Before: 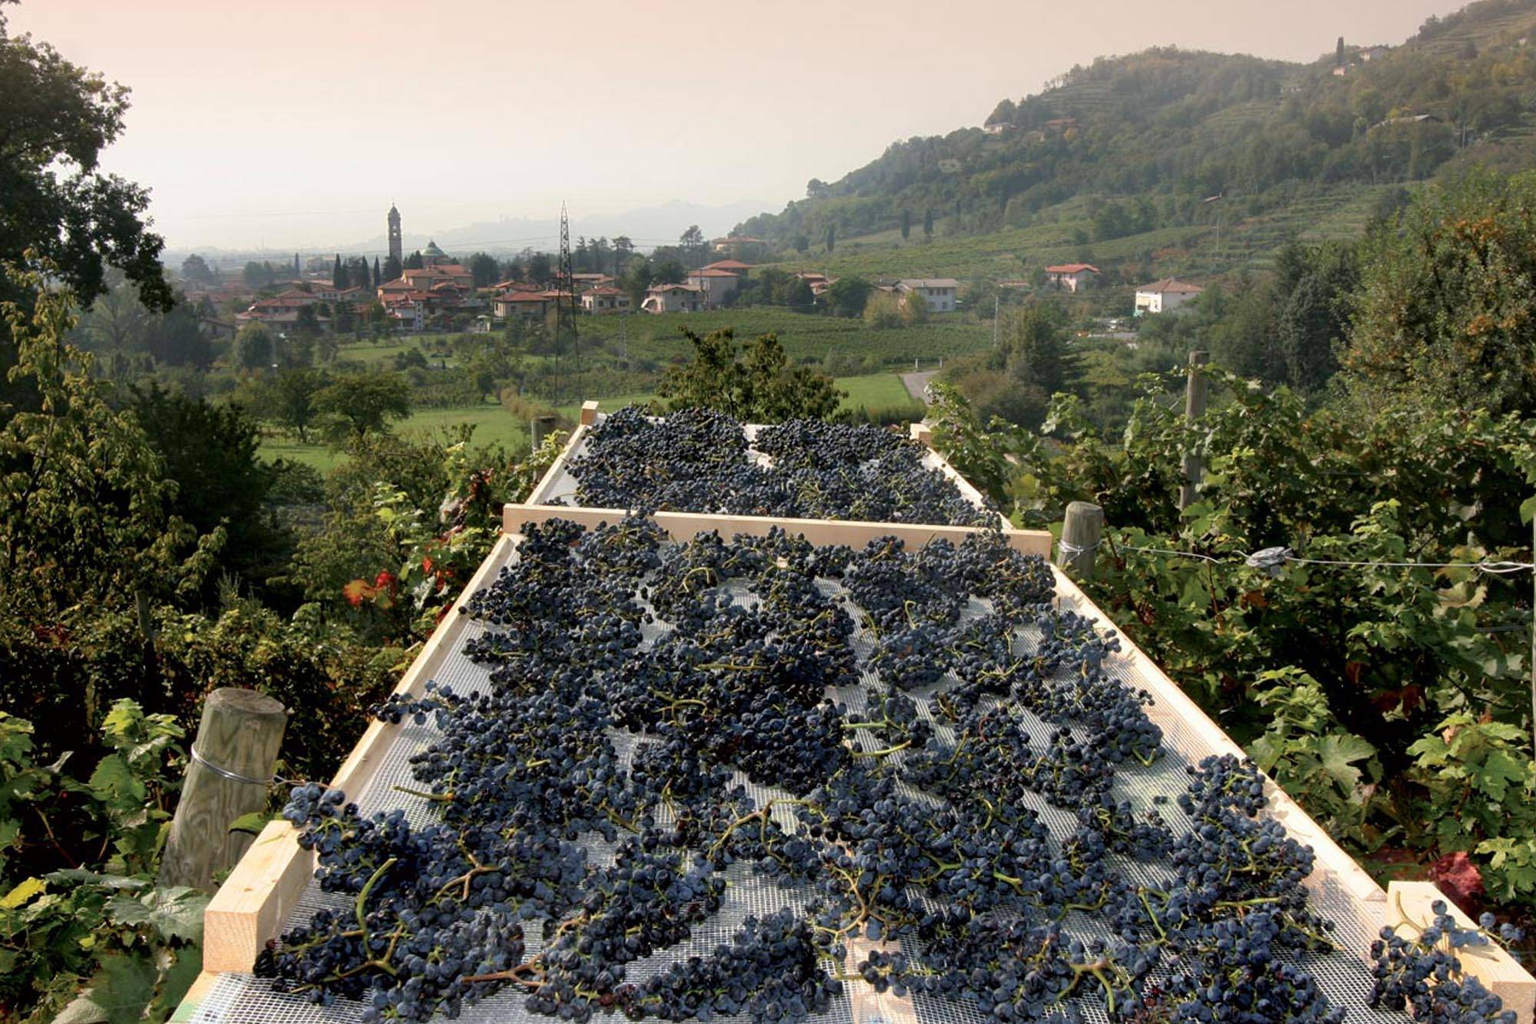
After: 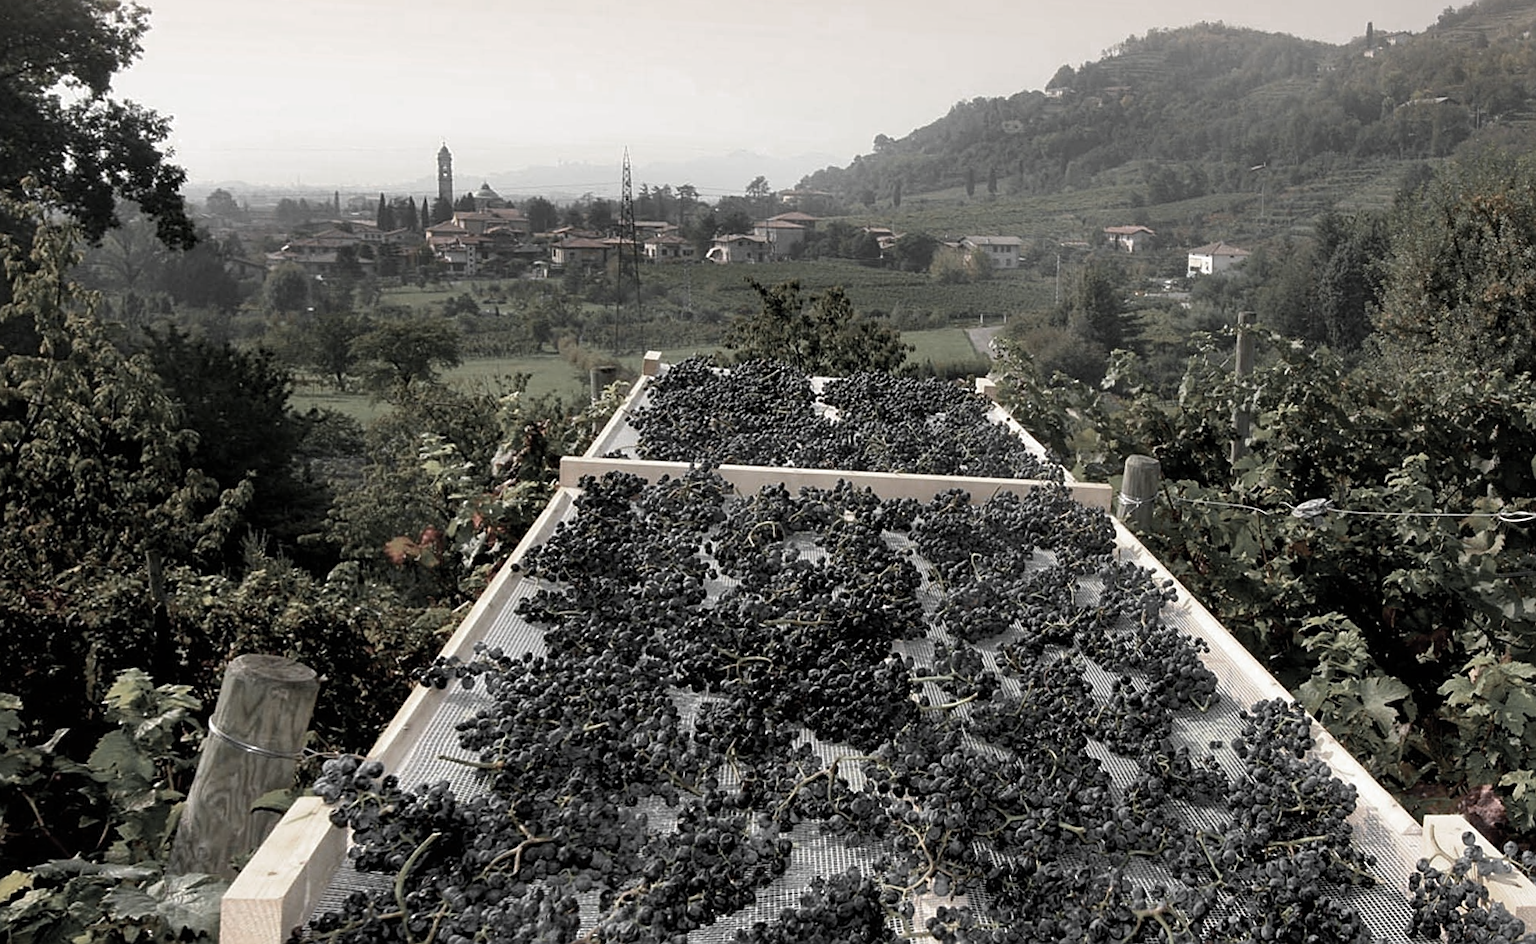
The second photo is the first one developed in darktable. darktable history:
contrast brightness saturation: saturation -0.05
sharpen: on, module defaults
rotate and perspective: rotation -0.013°, lens shift (vertical) -0.027, lens shift (horizontal) 0.178, crop left 0.016, crop right 0.989, crop top 0.082, crop bottom 0.918
color zones: curves: ch0 [(0, 0.613) (0.01, 0.613) (0.245, 0.448) (0.498, 0.529) (0.642, 0.665) (0.879, 0.777) (0.99, 0.613)]; ch1 [(0, 0.035) (0.121, 0.189) (0.259, 0.197) (0.415, 0.061) (0.589, 0.022) (0.732, 0.022) (0.857, 0.026) (0.991, 0.053)]
